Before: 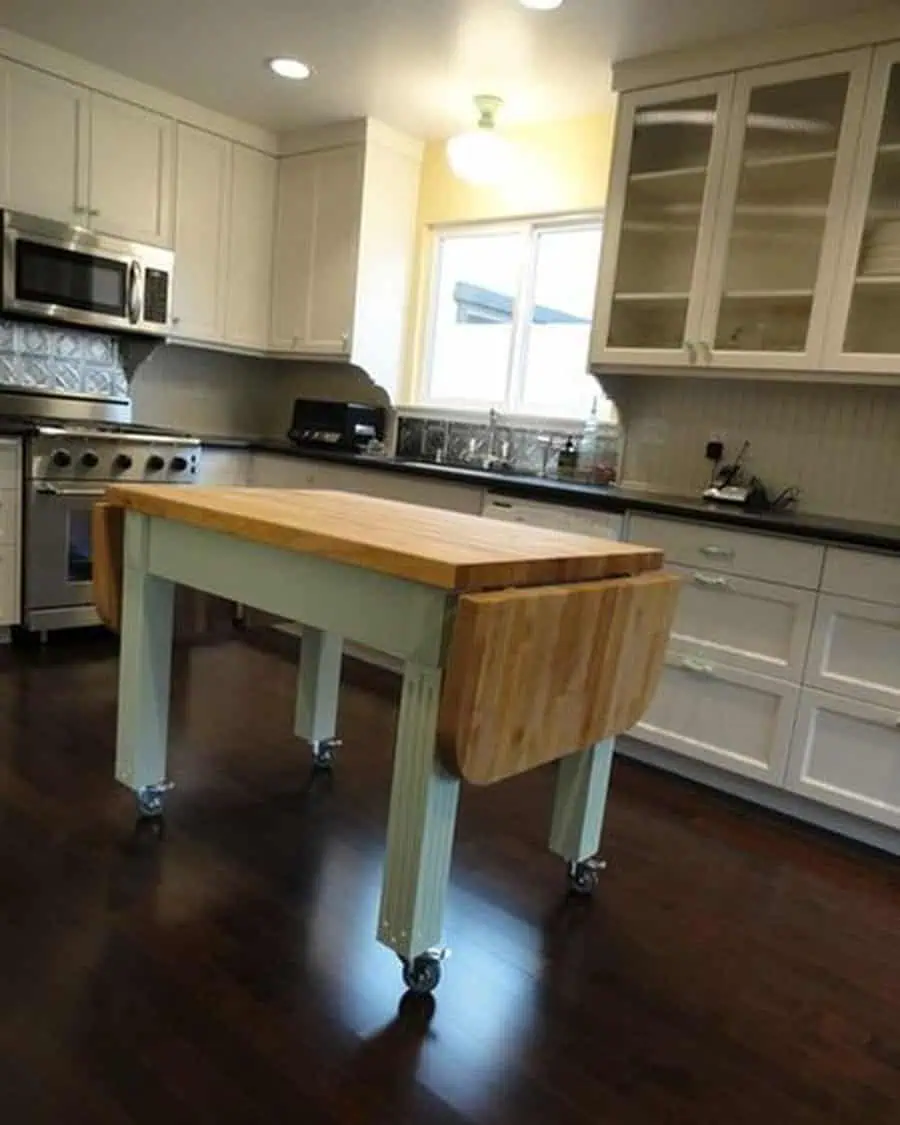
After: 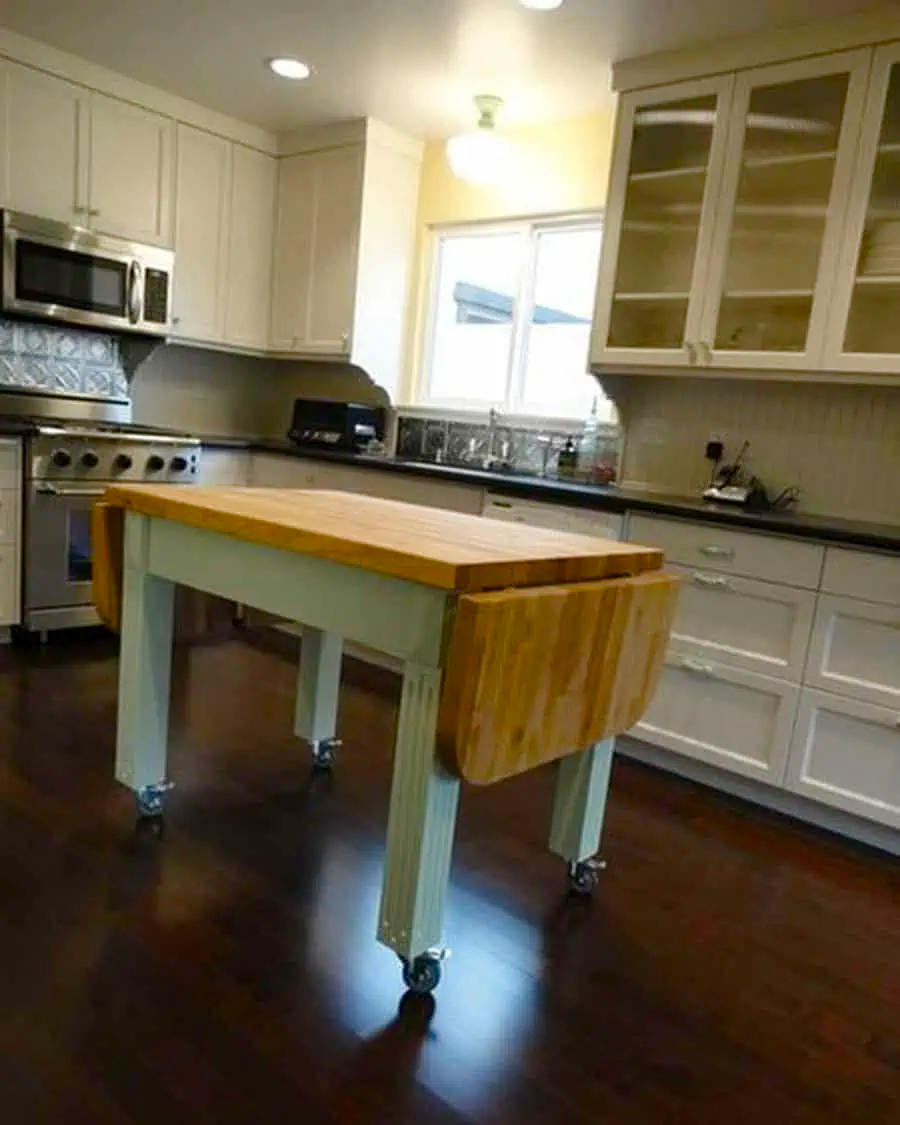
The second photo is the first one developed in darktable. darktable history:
color balance rgb: power › hue 73.56°, perceptual saturation grading › global saturation 20%, perceptual saturation grading › highlights -25.912%, perceptual saturation grading › shadows 50.413%
